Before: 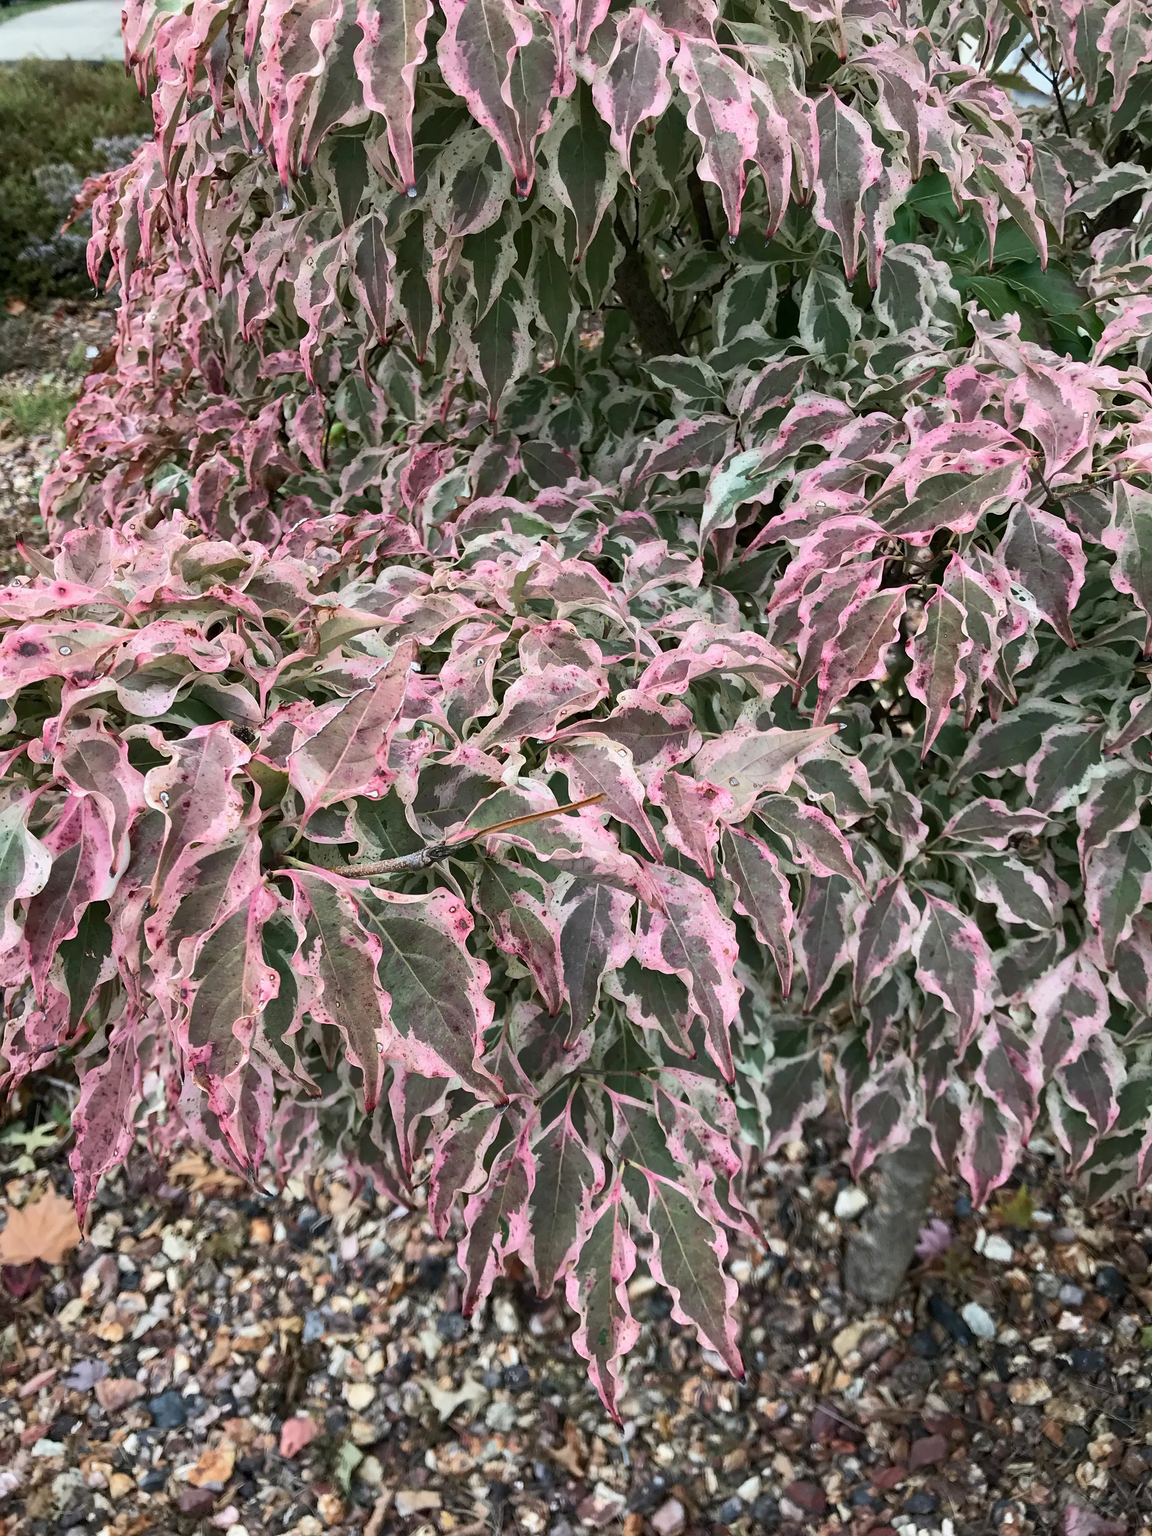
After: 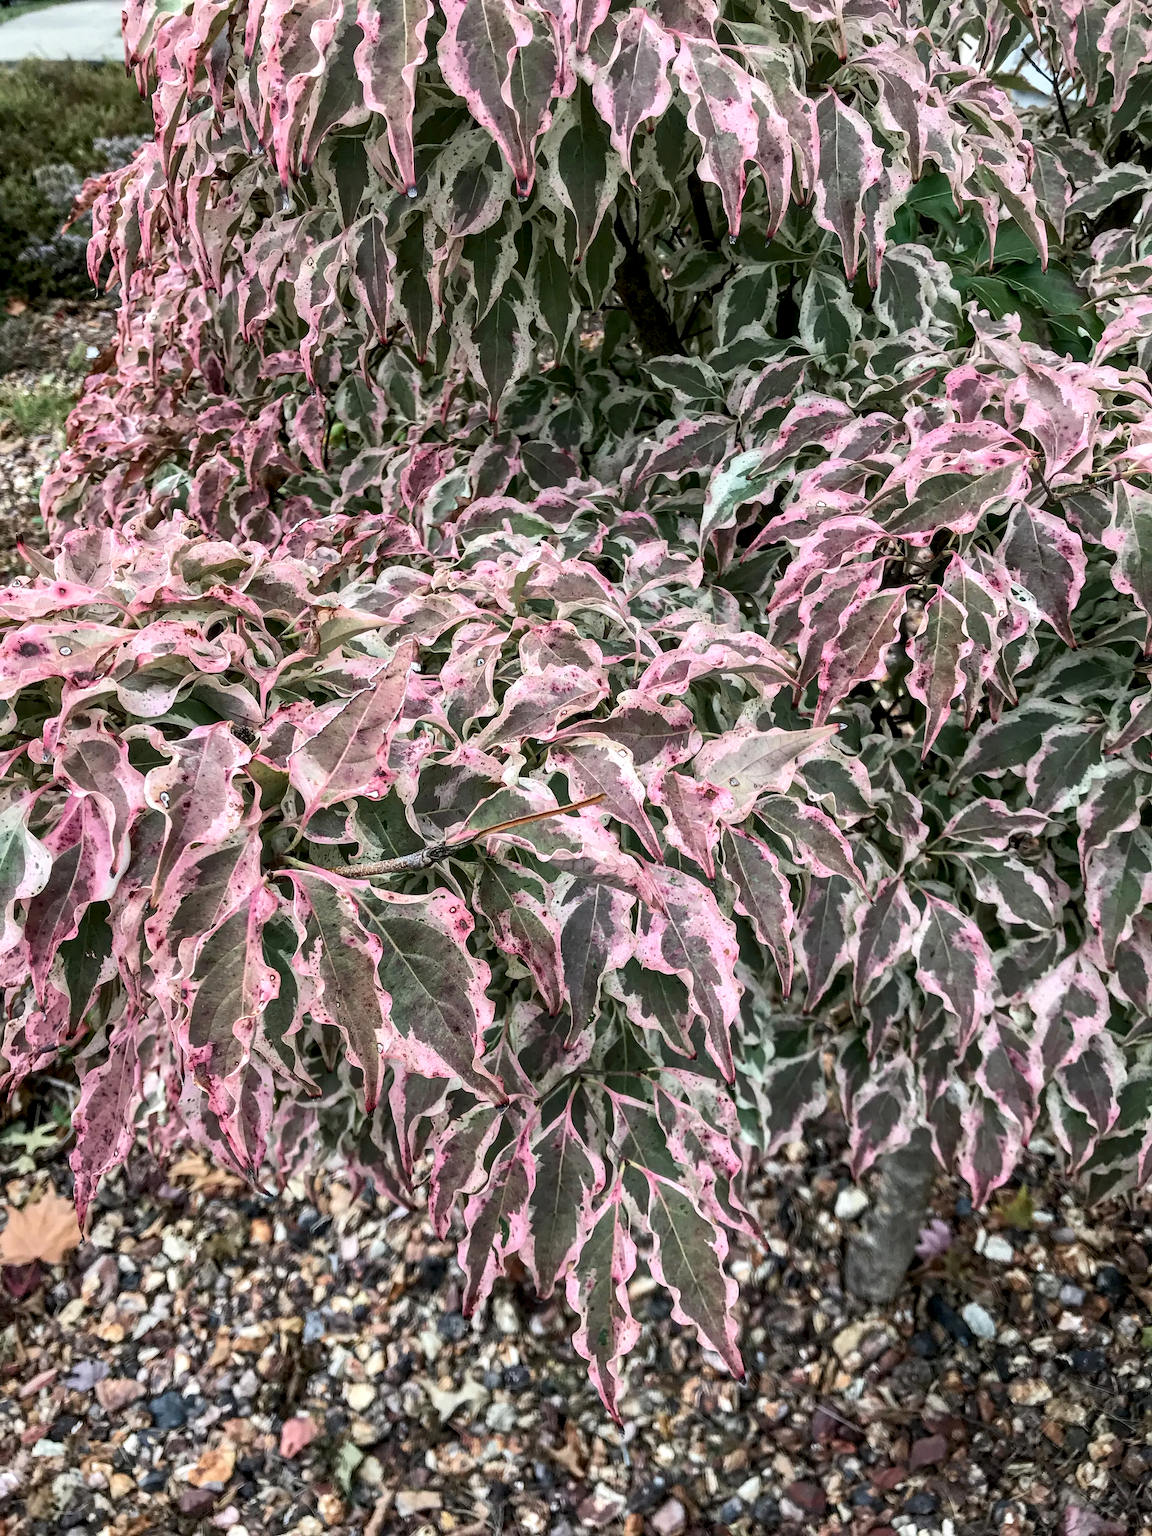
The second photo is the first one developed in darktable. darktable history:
local contrast: highlights 57%, detail 145%
